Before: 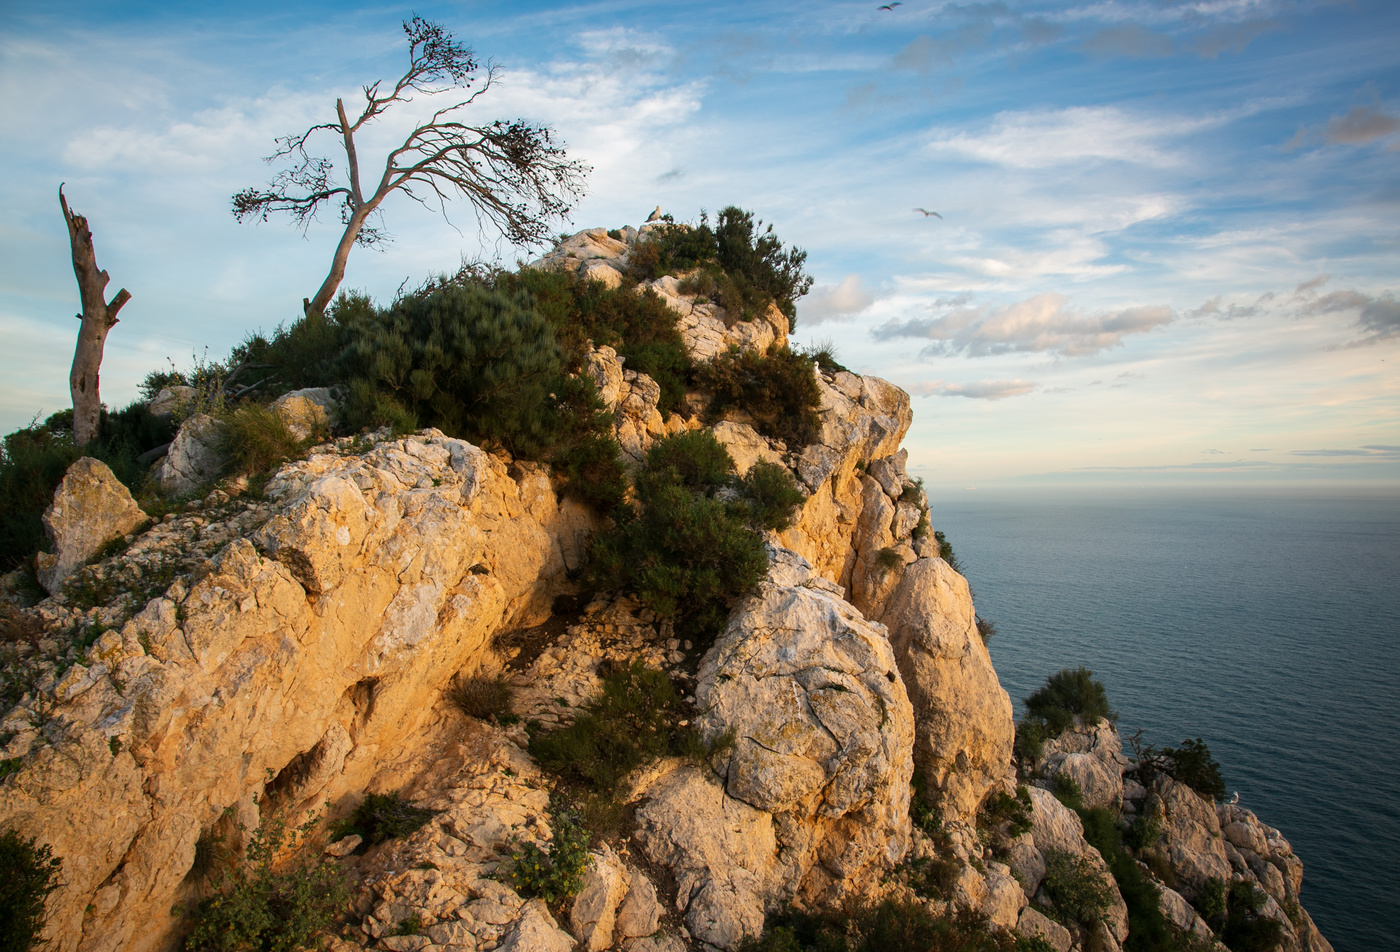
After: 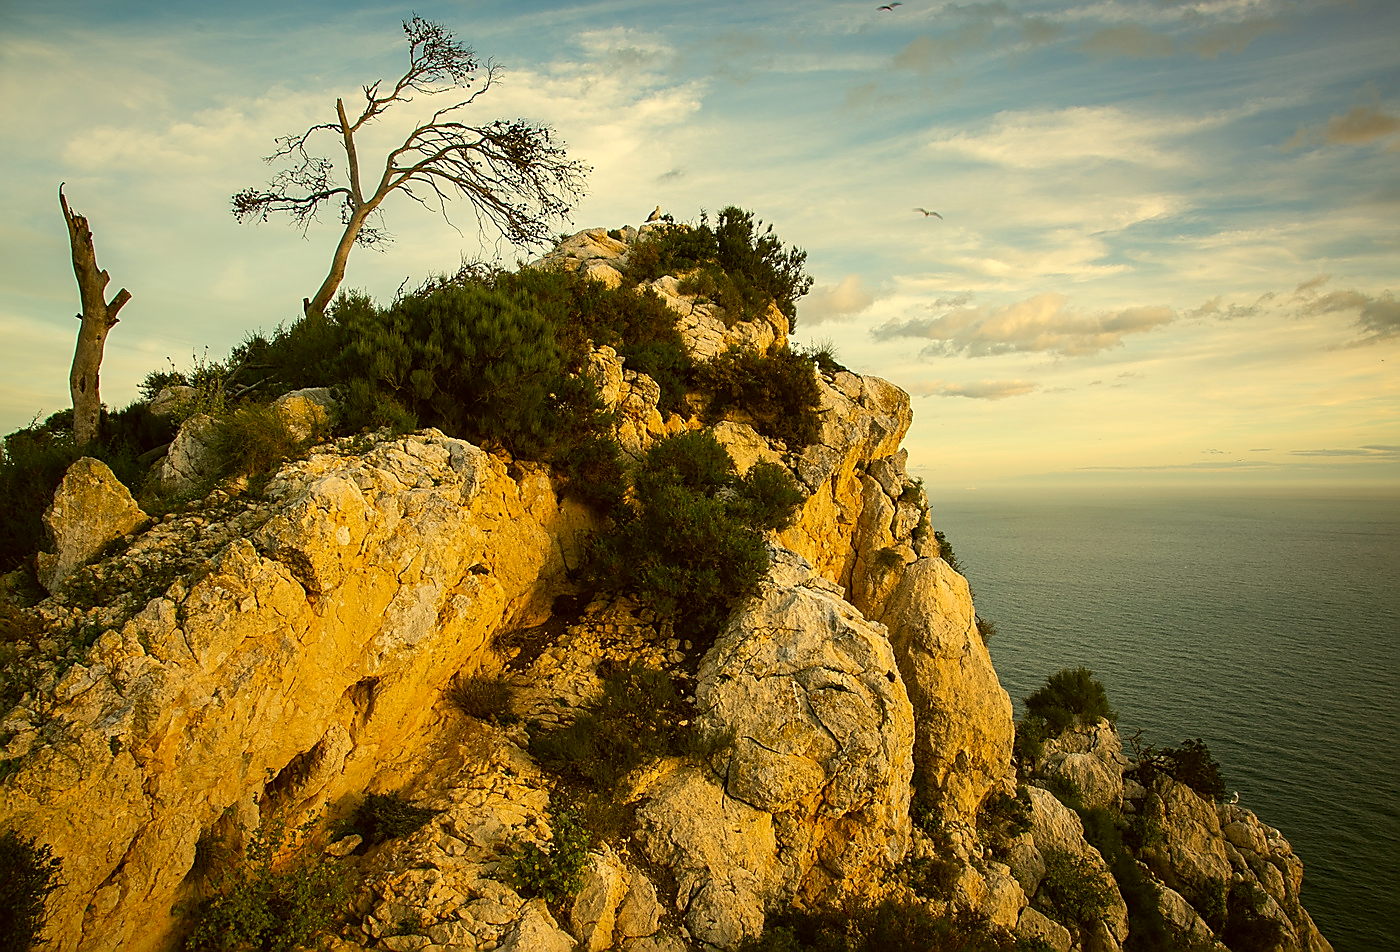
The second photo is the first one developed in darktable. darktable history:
color correction: highlights a* 0.162, highlights b* 29.53, shadows a* -0.162, shadows b* 21.09
sharpen: radius 1.4, amount 1.25, threshold 0.7
